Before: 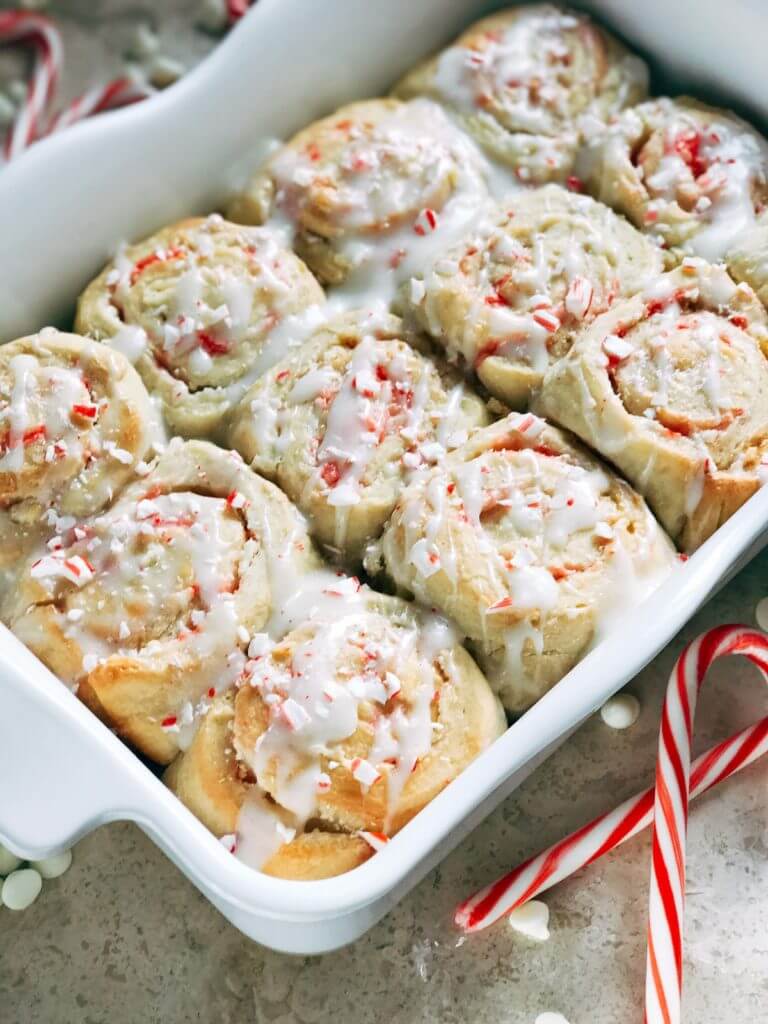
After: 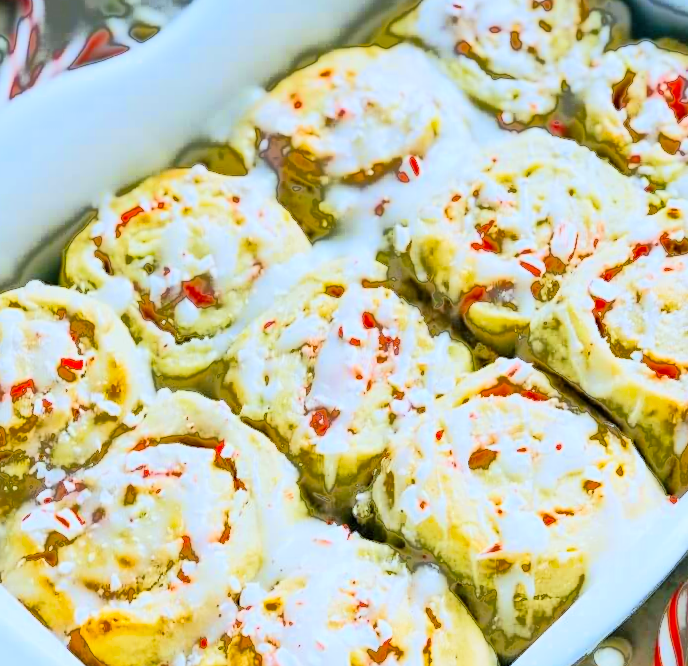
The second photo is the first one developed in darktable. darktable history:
crop: left 1.509%, top 3.452%, right 7.696%, bottom 28.452%
rotate and perspective: rotation -1°, crop left 0.011, crop right 0.989, crop top 0.025, crop bottom 0.975
exposure: black level correction 0, exposure 1.1 EV, compensate exposure bias true, compensate highlight preservation false
filmic rgb: black relative exposure -7.65 EV, white relative exposure 4.56 EV, hardness 3.61, color science v6 (2022)
fill light: exposure -0.73 EV, center 0.69, width 2.2
white balance: red 0.925, blue 1.046
color contrast: green-magenta contrast 1.12, blue-yellow contrast 1.95, unbound 0
